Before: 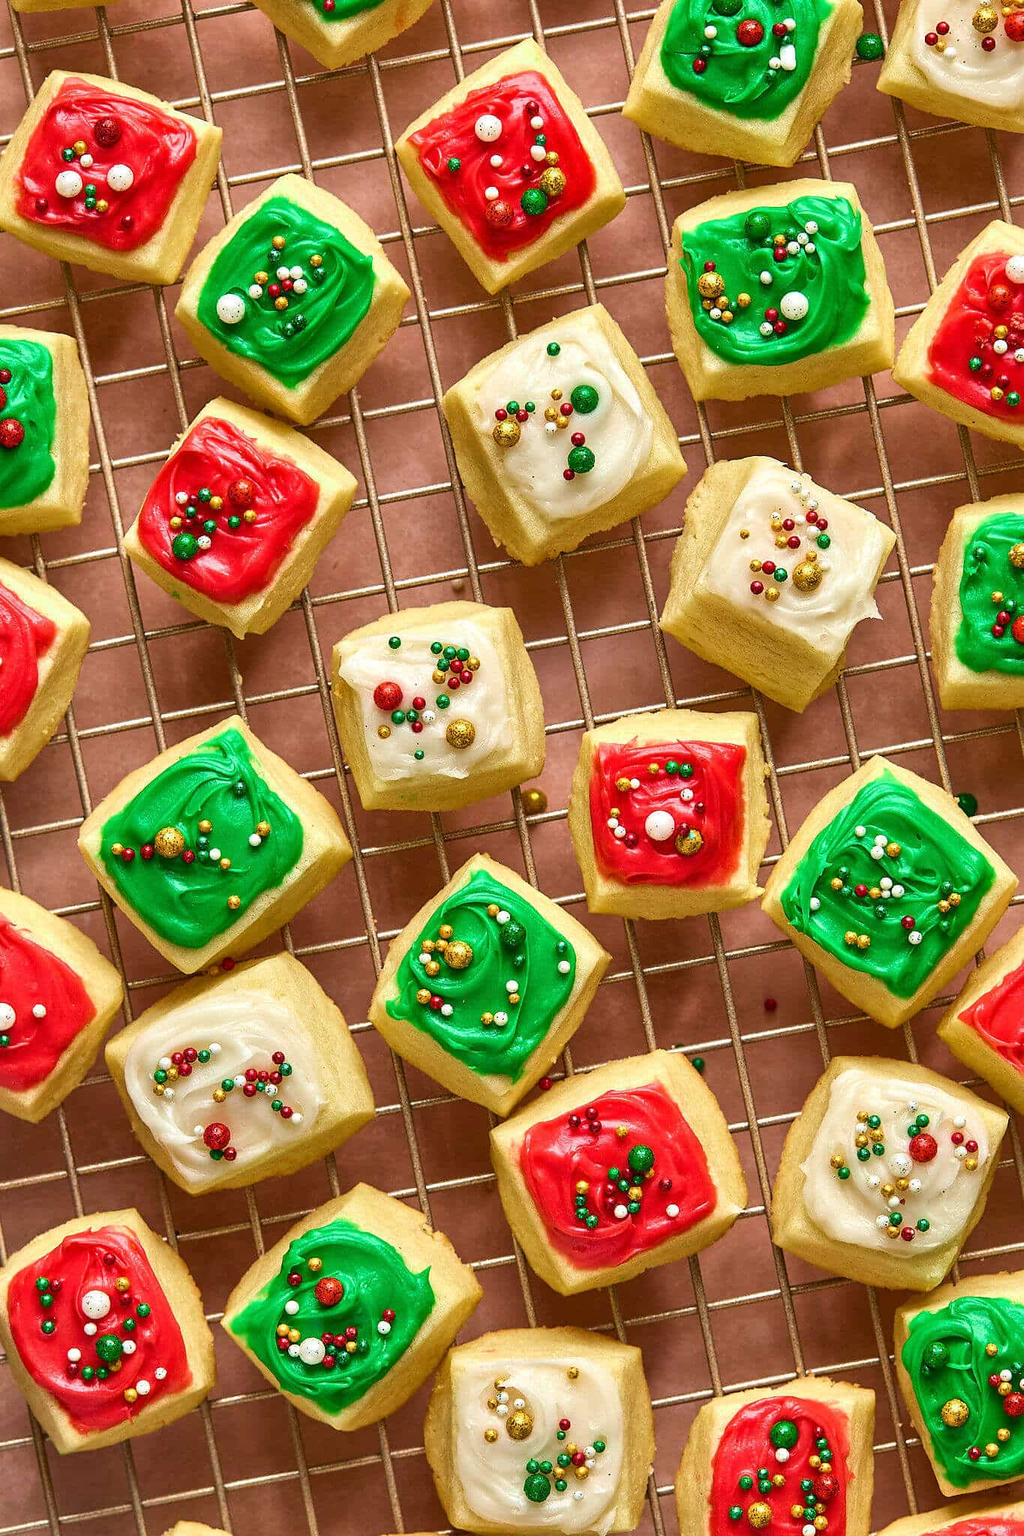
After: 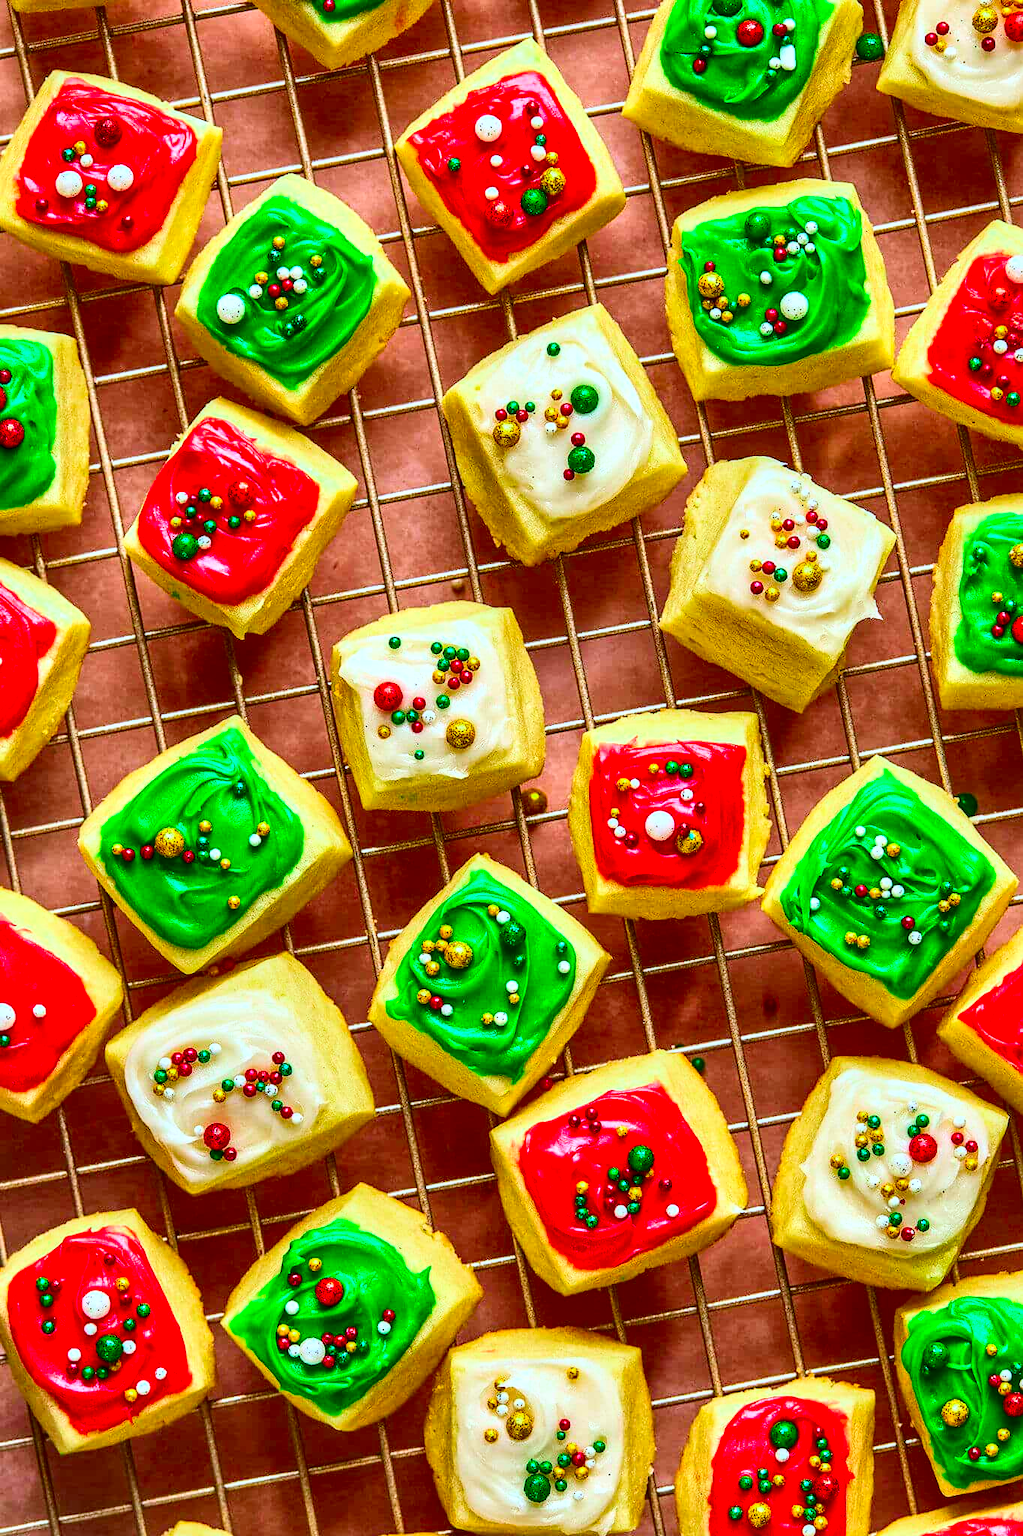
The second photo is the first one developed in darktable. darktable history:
local contrast: on, module defaults
white balance: red 0.924, blue 1.095
contrast brightness saturation: contrast 0.26, brightness 0.02, saturation 0.87
